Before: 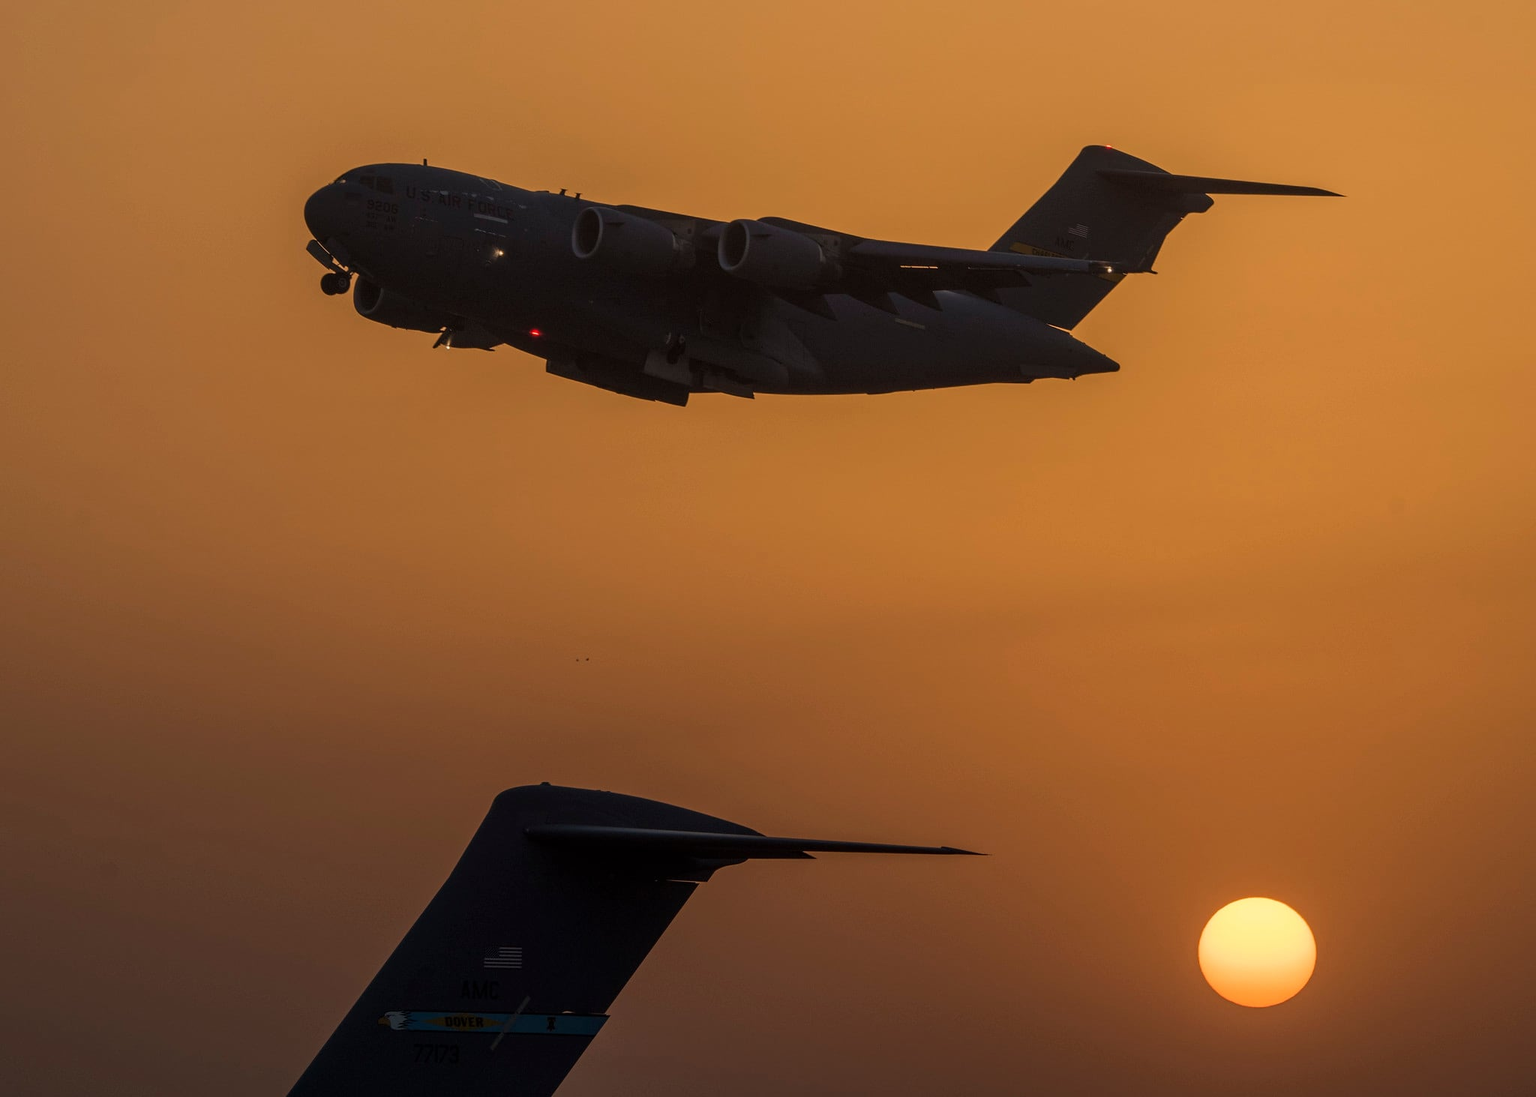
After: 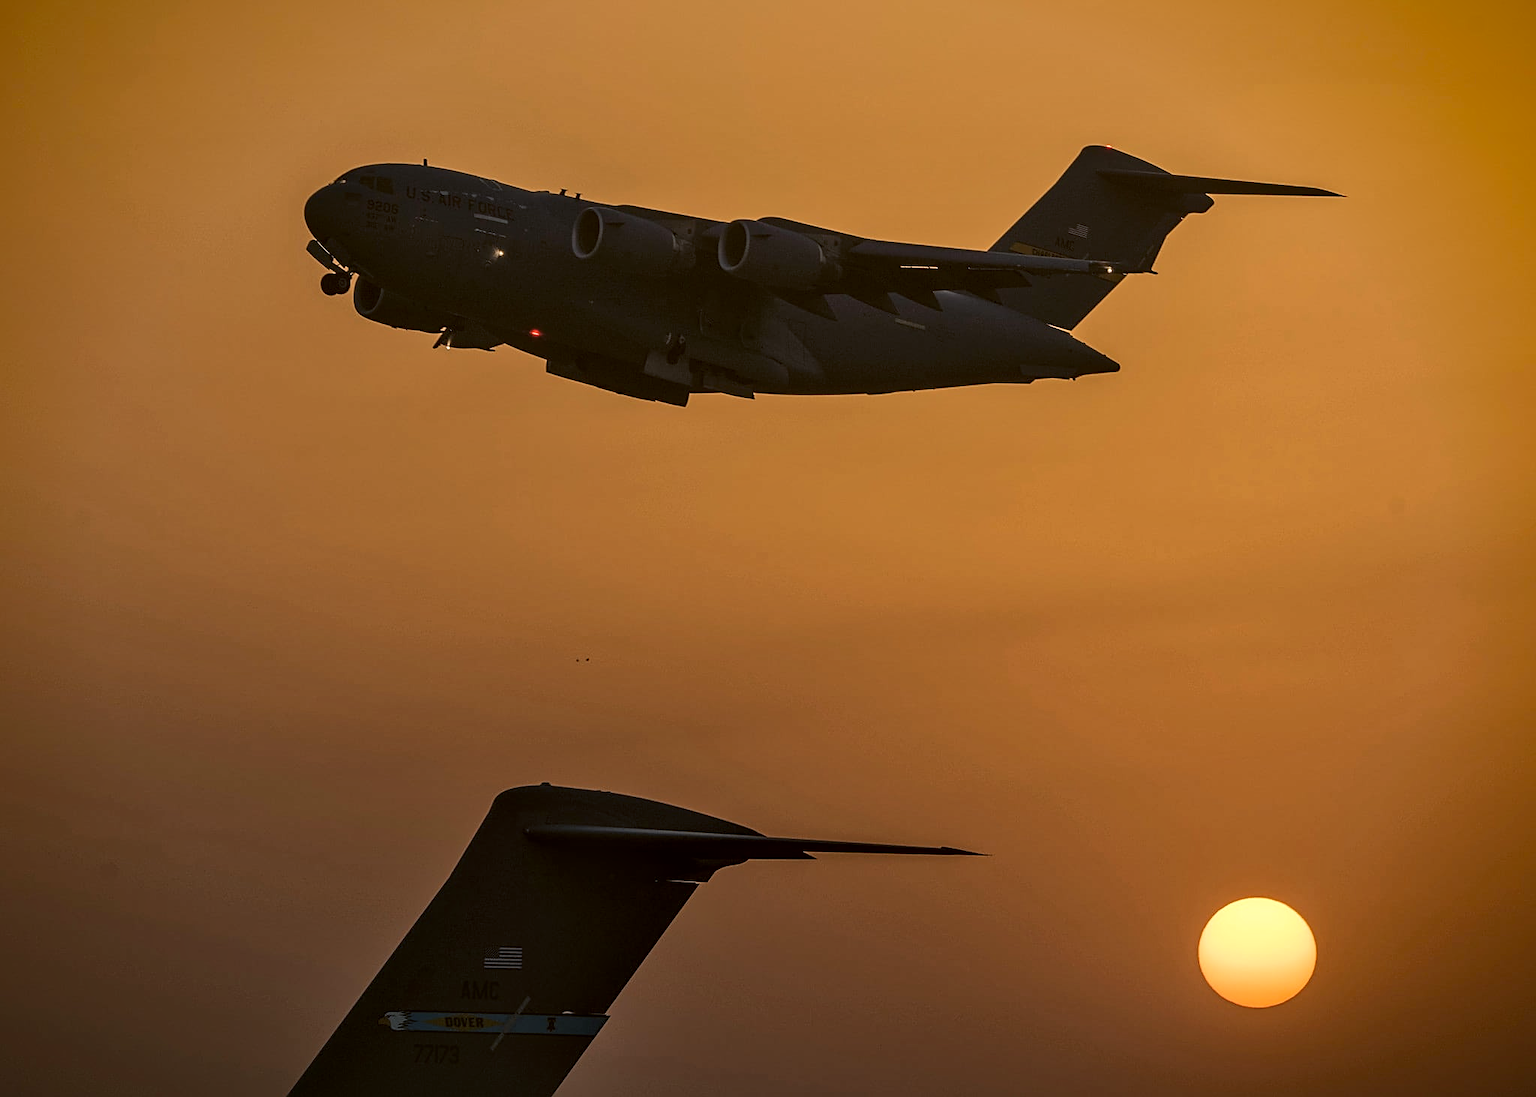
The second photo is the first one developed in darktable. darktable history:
white balance: red 1.009, blue 0.985
sharpen: on, module defaults
local contrast: mode bilateral grid, contrast 25, coarseness 60, detail 151%, midtone range 0.2
color balance: lift [1.004, 1.002, 1.002, 0.998], gamma [1, 1.007, 1.002, 0.993], gain [1, 0.977, 1.013, 1.023], contrast -3.64%
vignetting: fall-off start 88.53%, fall-off radius 44.2%, saturation 0.376, width/height ratio 1.161
